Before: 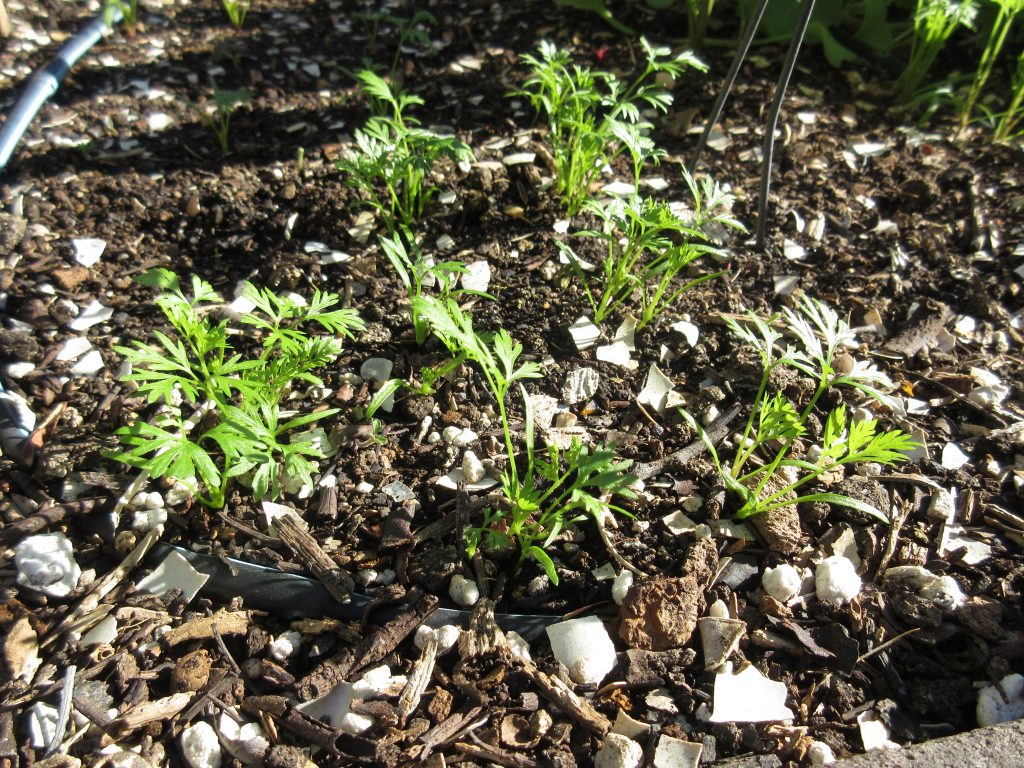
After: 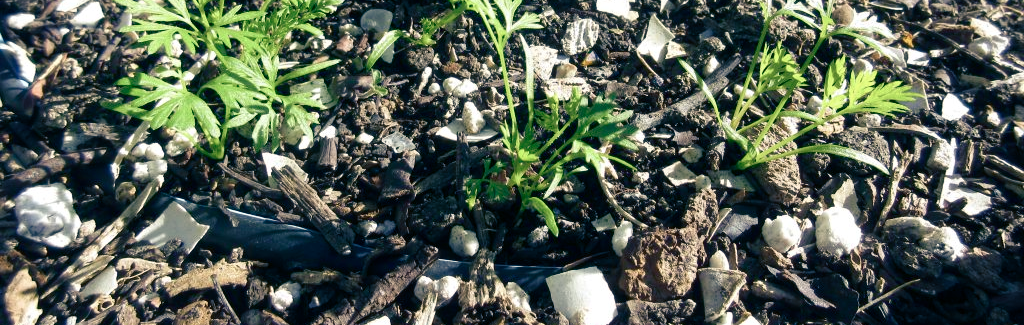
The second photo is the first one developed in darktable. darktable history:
levels: levels [0, 0.498, 0.996]
crop: top 45.496%, bottom 12.109%
color balance rgb: shadows lift › luminance -41.029%, shadows lift › chroma 14.407%, shadows lift › hue 257.09°, linear chroma grading › shadows -2.303%, linear chroma grading › highlights -14.998%, linear chroma grading › global chroma -9.925%, linear chroma grading › mid-tones -9.655%, perceptual saturation grading › global saturation 20%, perceptual saturation grading › highlights -25.513%, perceptual saturation grading › shadows 25.147%, global vibrance 18.975%
